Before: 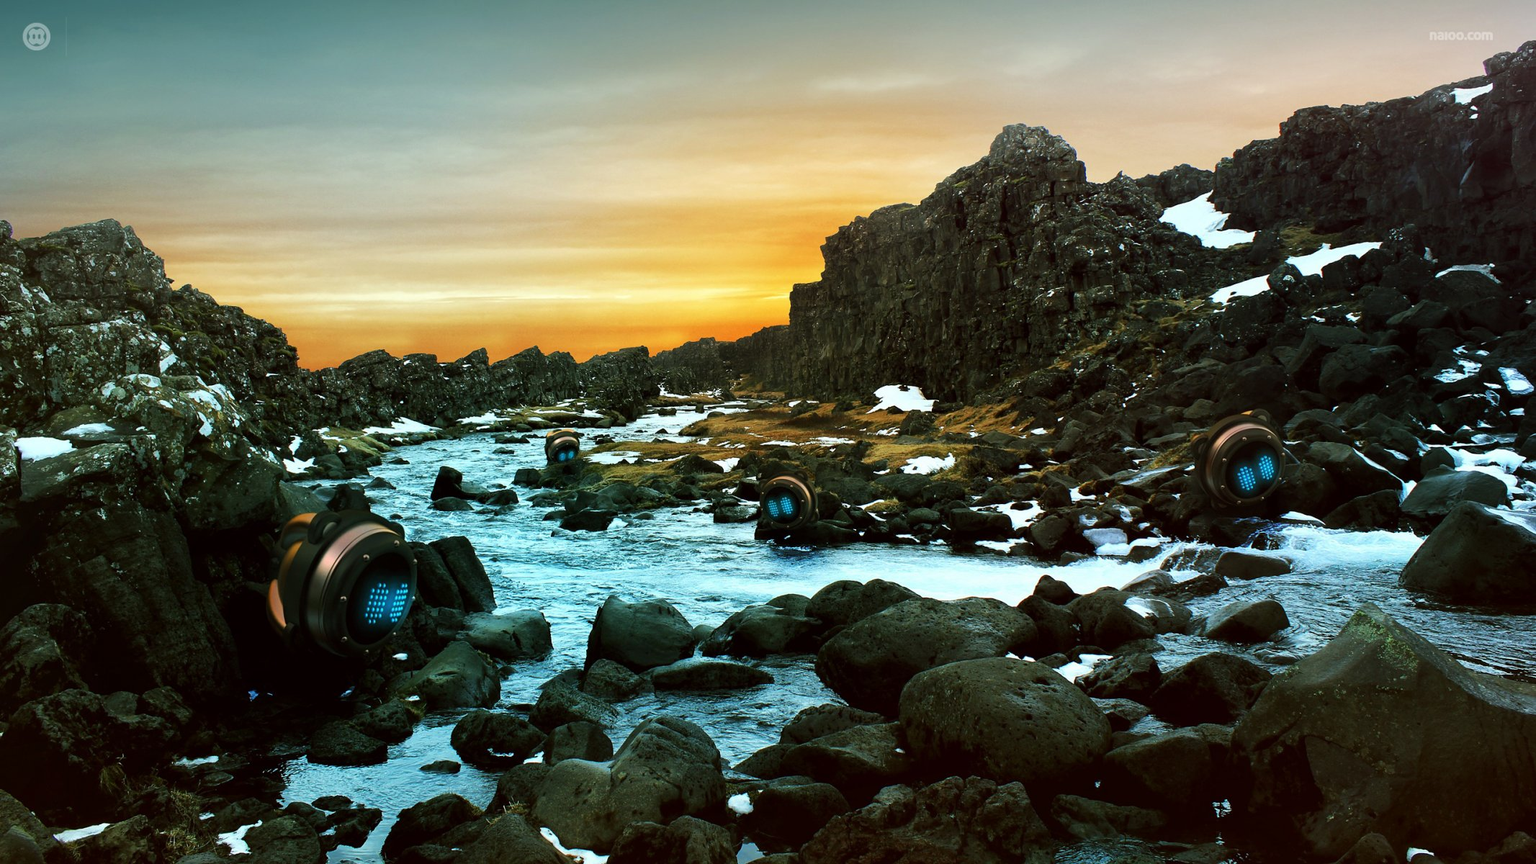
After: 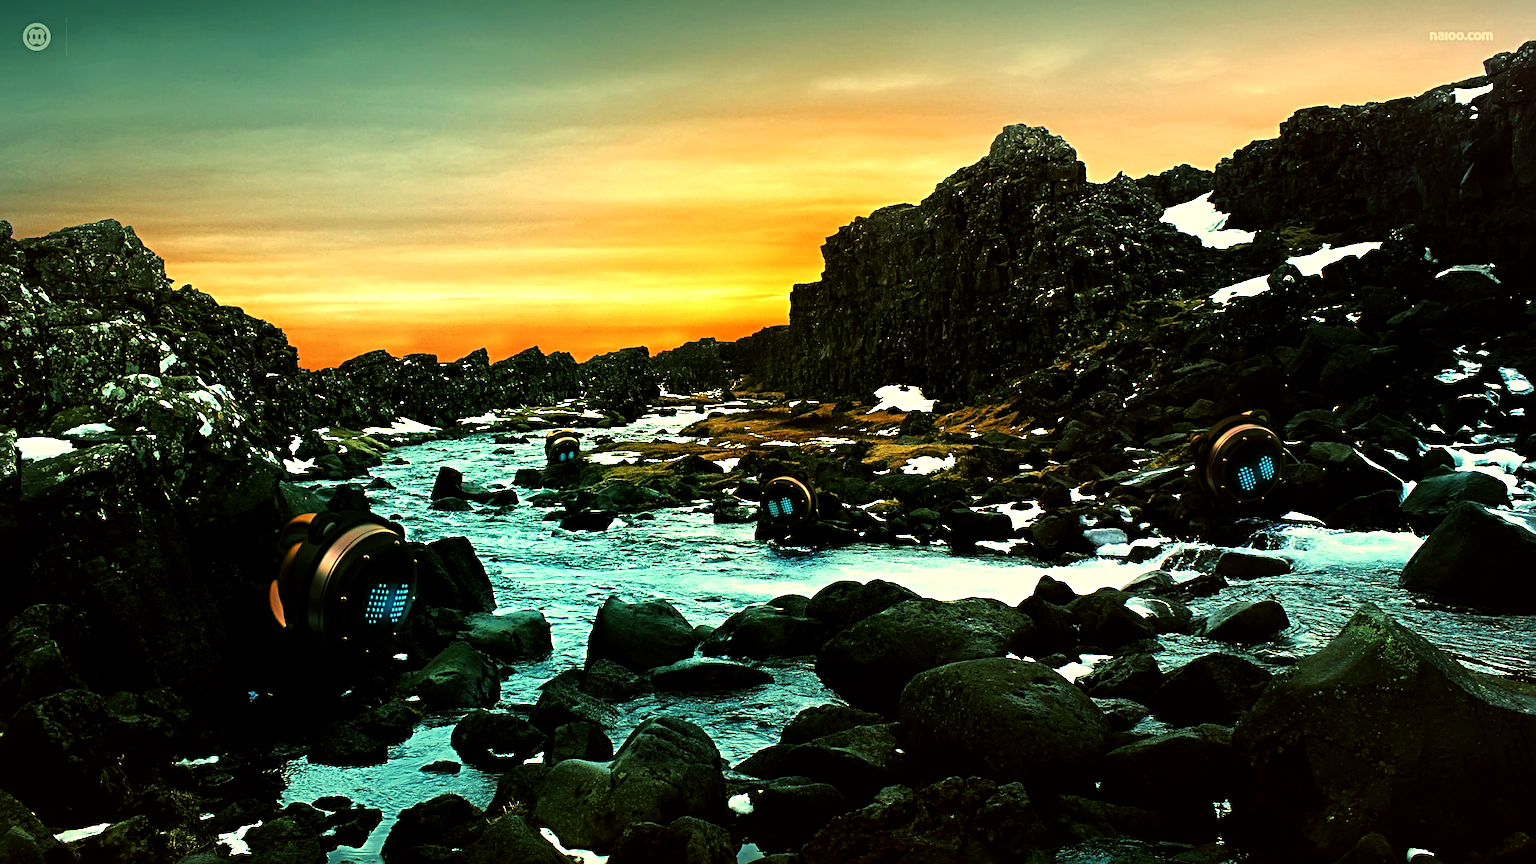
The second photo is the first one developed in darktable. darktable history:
sharpen: radius 4
color balance: mode lift, gamma, gain (sRGB), lift [1.014, 0.966, 0.918, 0.87], gamma [0.86, 0.734, 0.918, 0.976], gain [1.063, 1.13, 1.063, 0.86]
